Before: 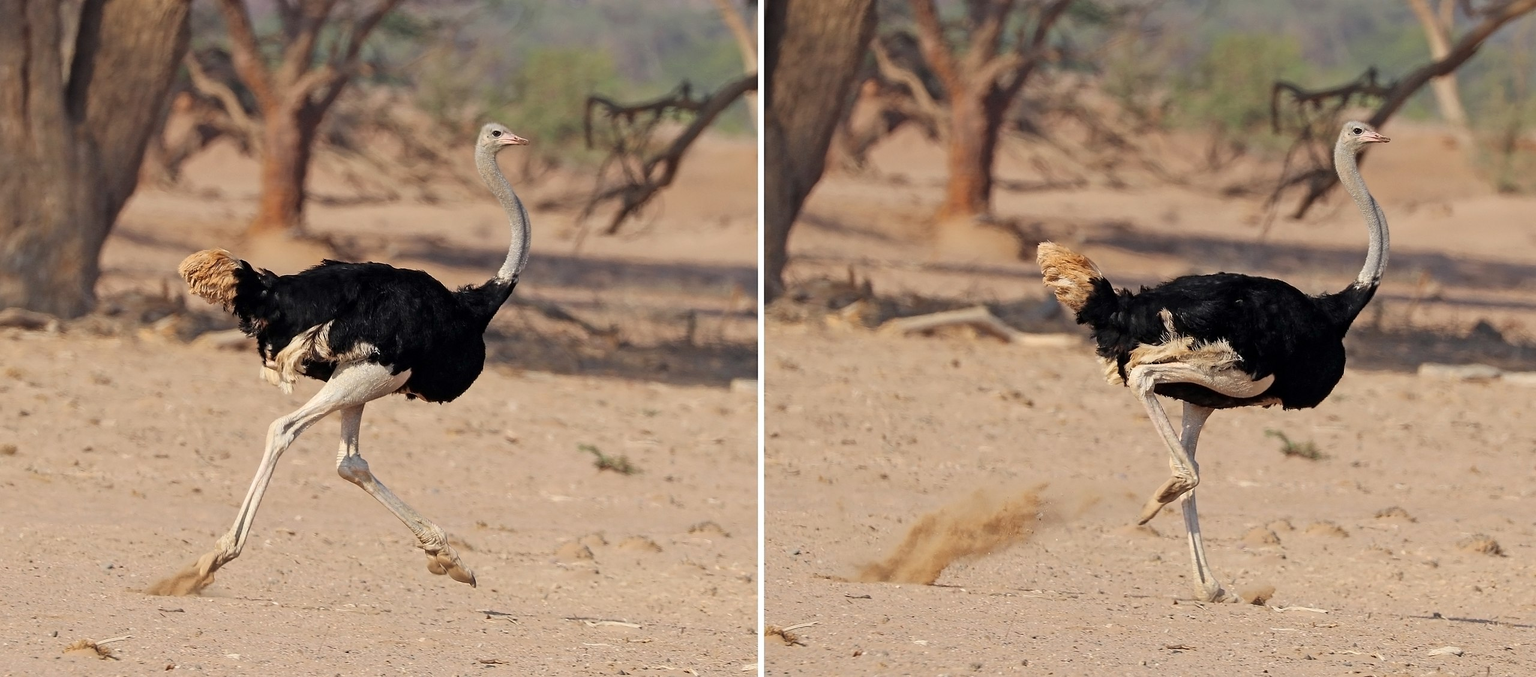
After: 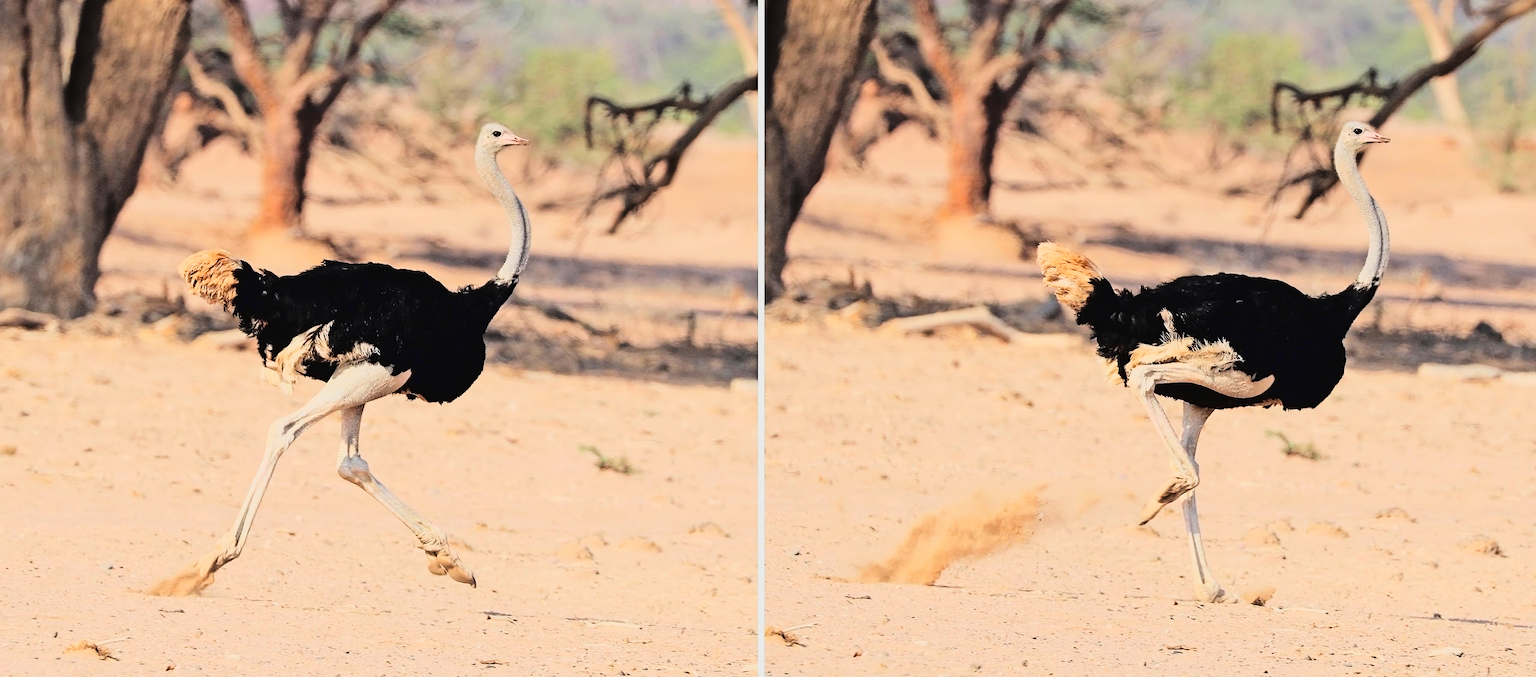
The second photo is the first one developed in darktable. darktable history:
filmic rgb: black relative exposure -7.15 EV, white relative exposure 5.36 EV, hardness 3.02, color science v6 (2022)
tone curve: curves: ch0 [(0, 0.026) (0.155, 0.133) (0.272, 0.34) (0.434, 0.625) (0.676, 0.871) (0.994, 0.955)], color space Lab, linked channels, preserve colors none
